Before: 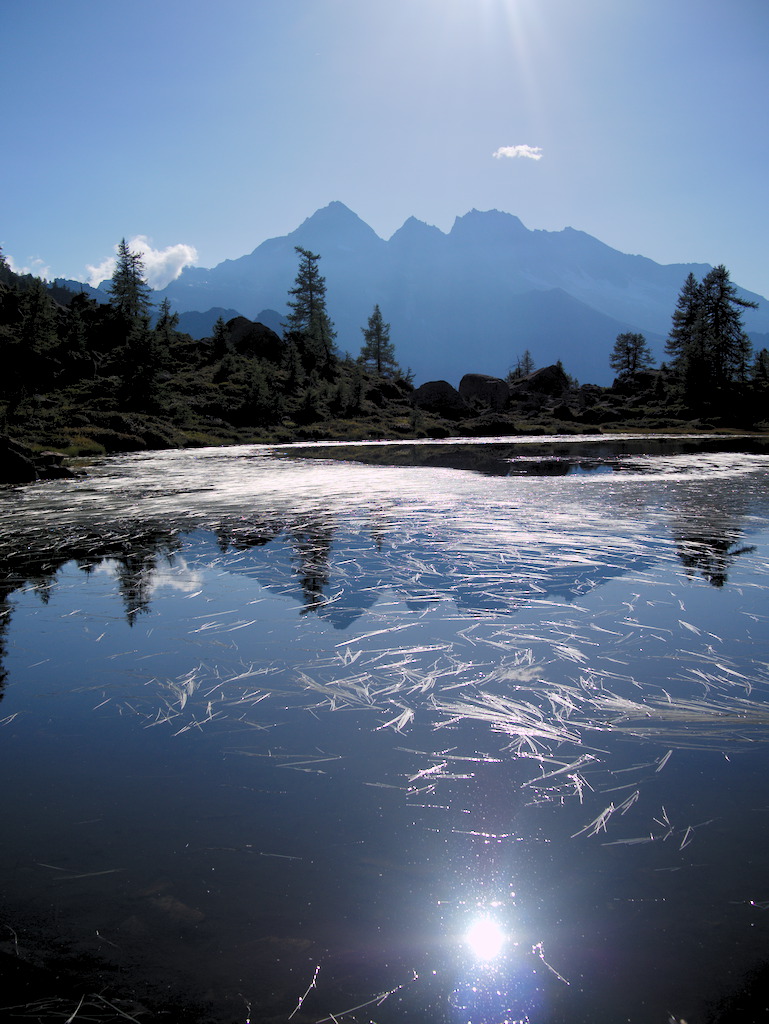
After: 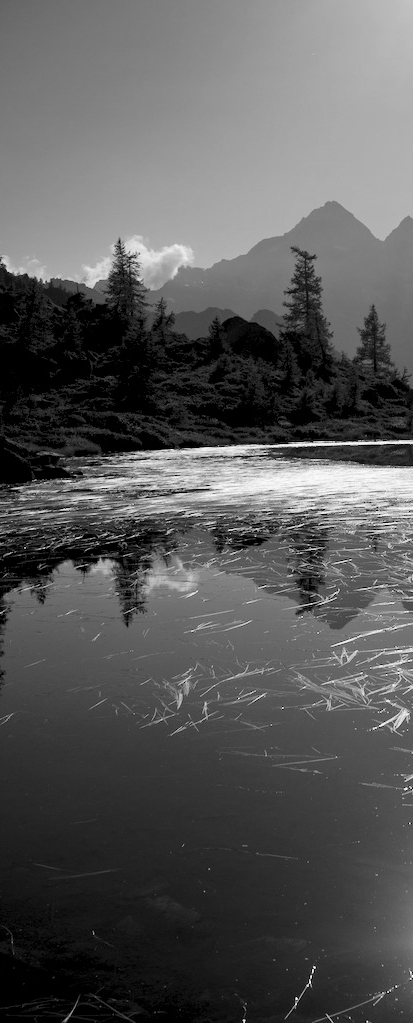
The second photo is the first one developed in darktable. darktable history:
monochrome: a 0, b 0, size 0.5, highlights 0.57
crop: left 0.587%, right 45.588%, bottom 0.086%
haze removal: on, module defaults
